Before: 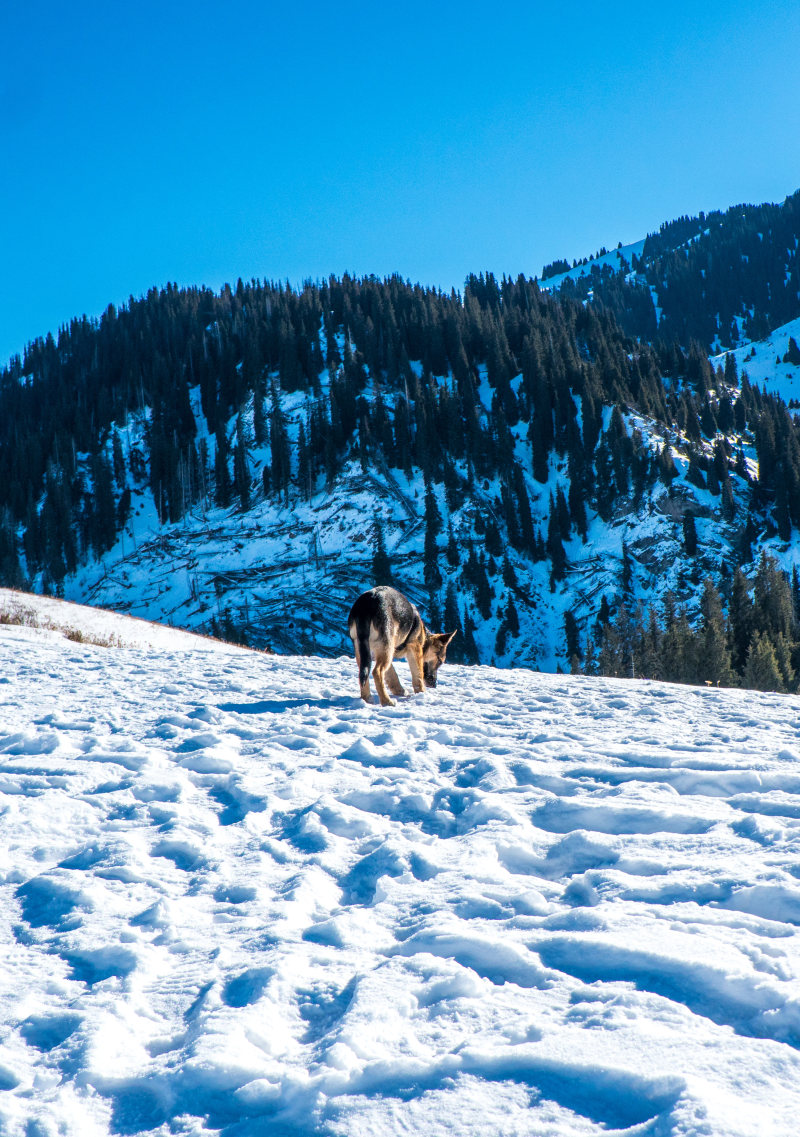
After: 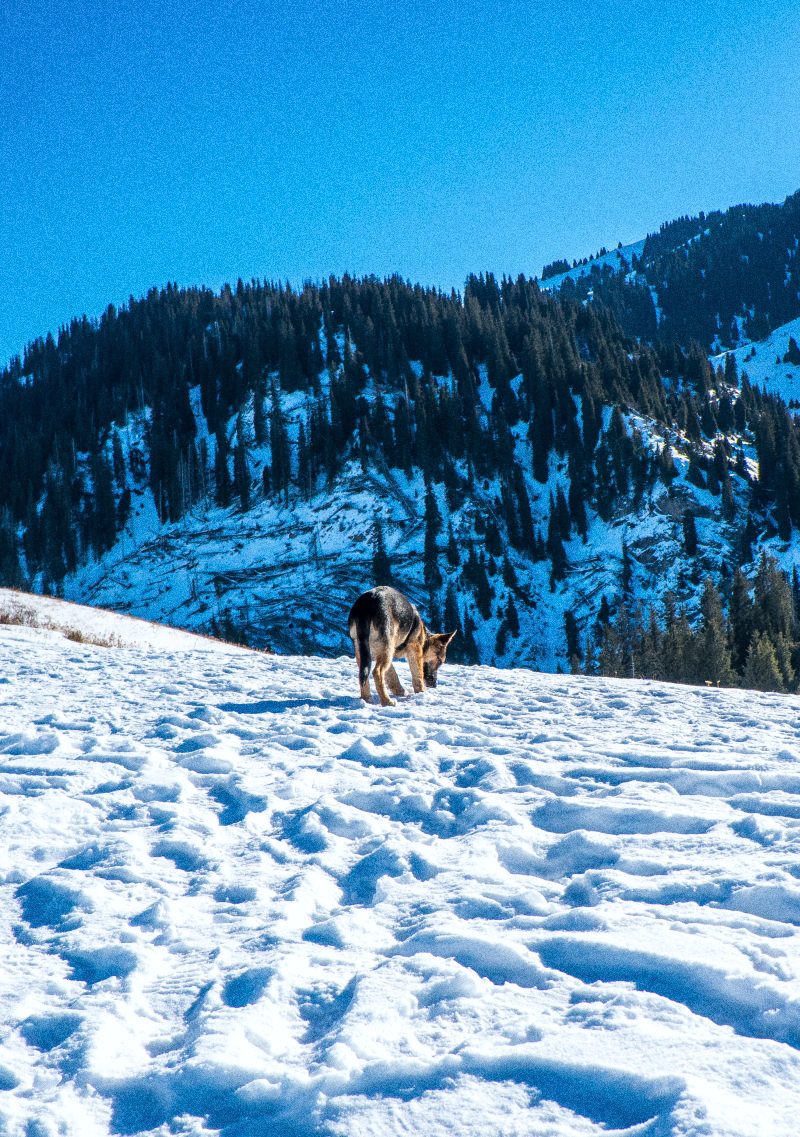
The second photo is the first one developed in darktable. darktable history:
white balance: red 0.986, blue 1.01
grain: coarseness 0.09 ISO, strength 40%
